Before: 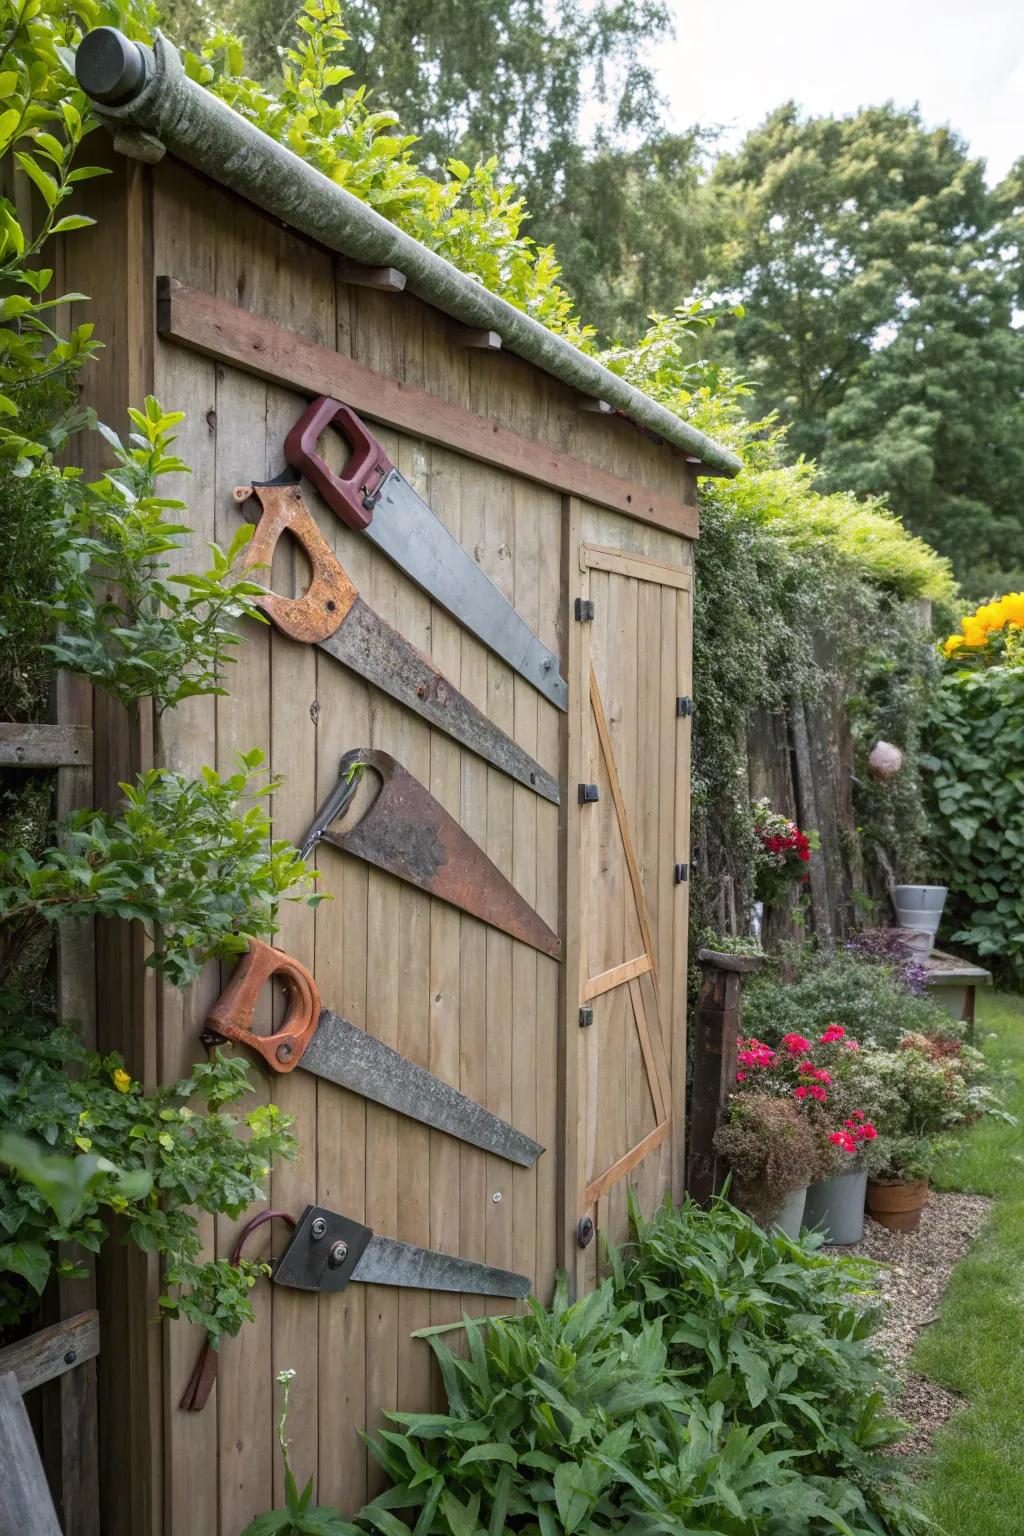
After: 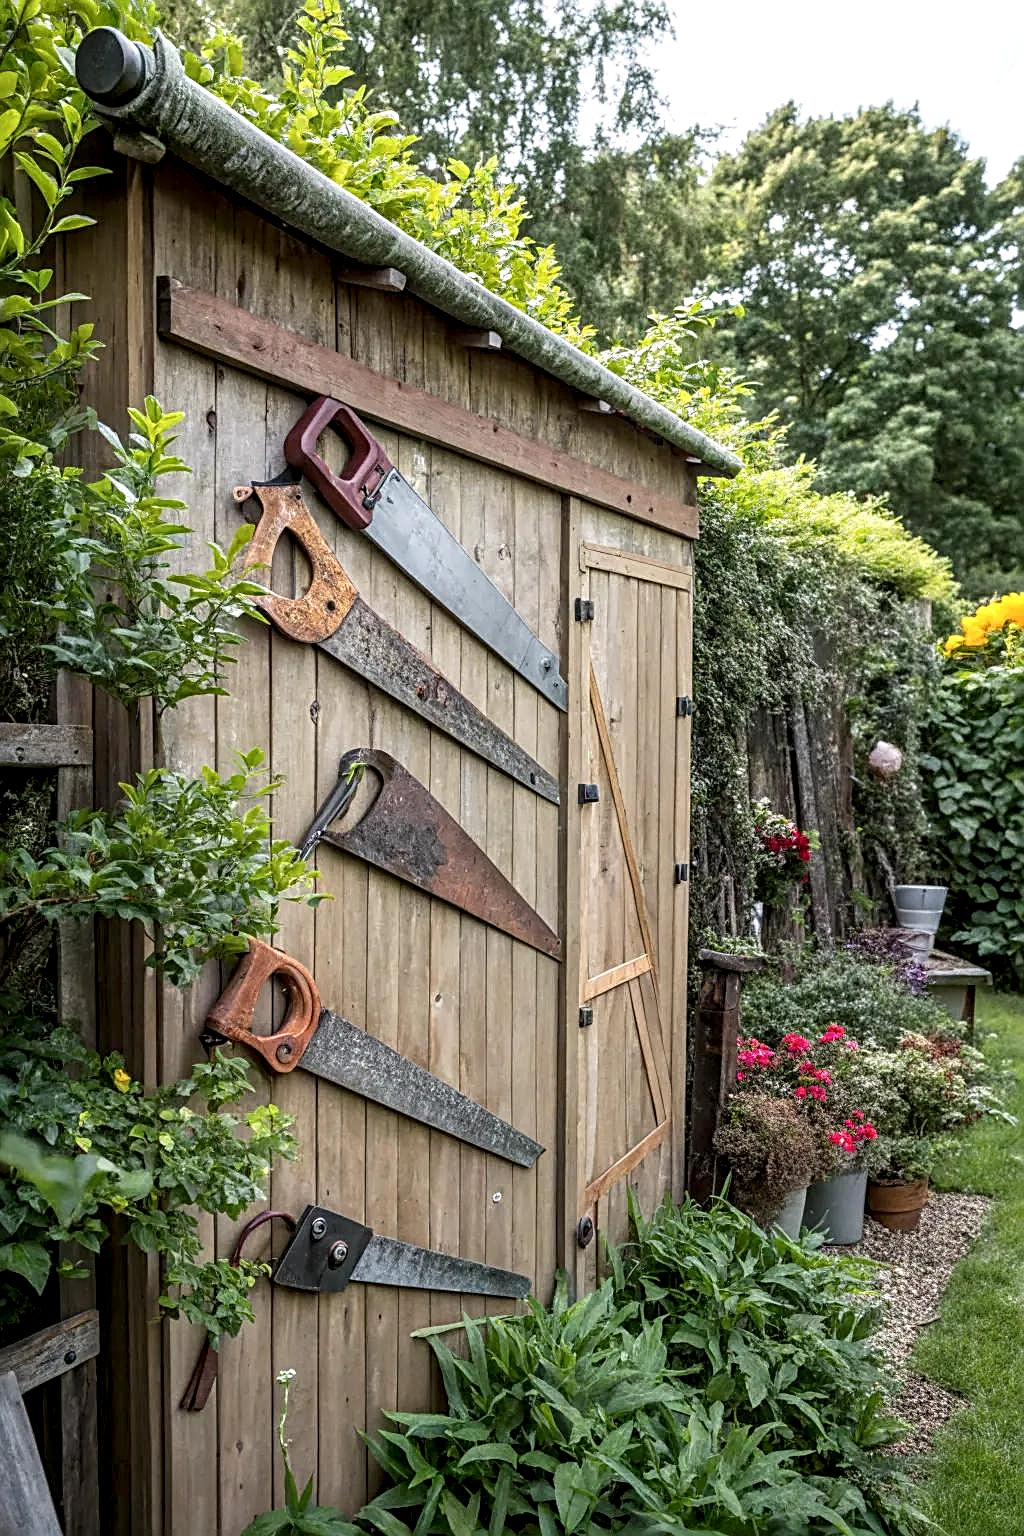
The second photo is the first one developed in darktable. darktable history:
sharpen: radius 2.595, amount 0.693
local contrast: detail 150%
